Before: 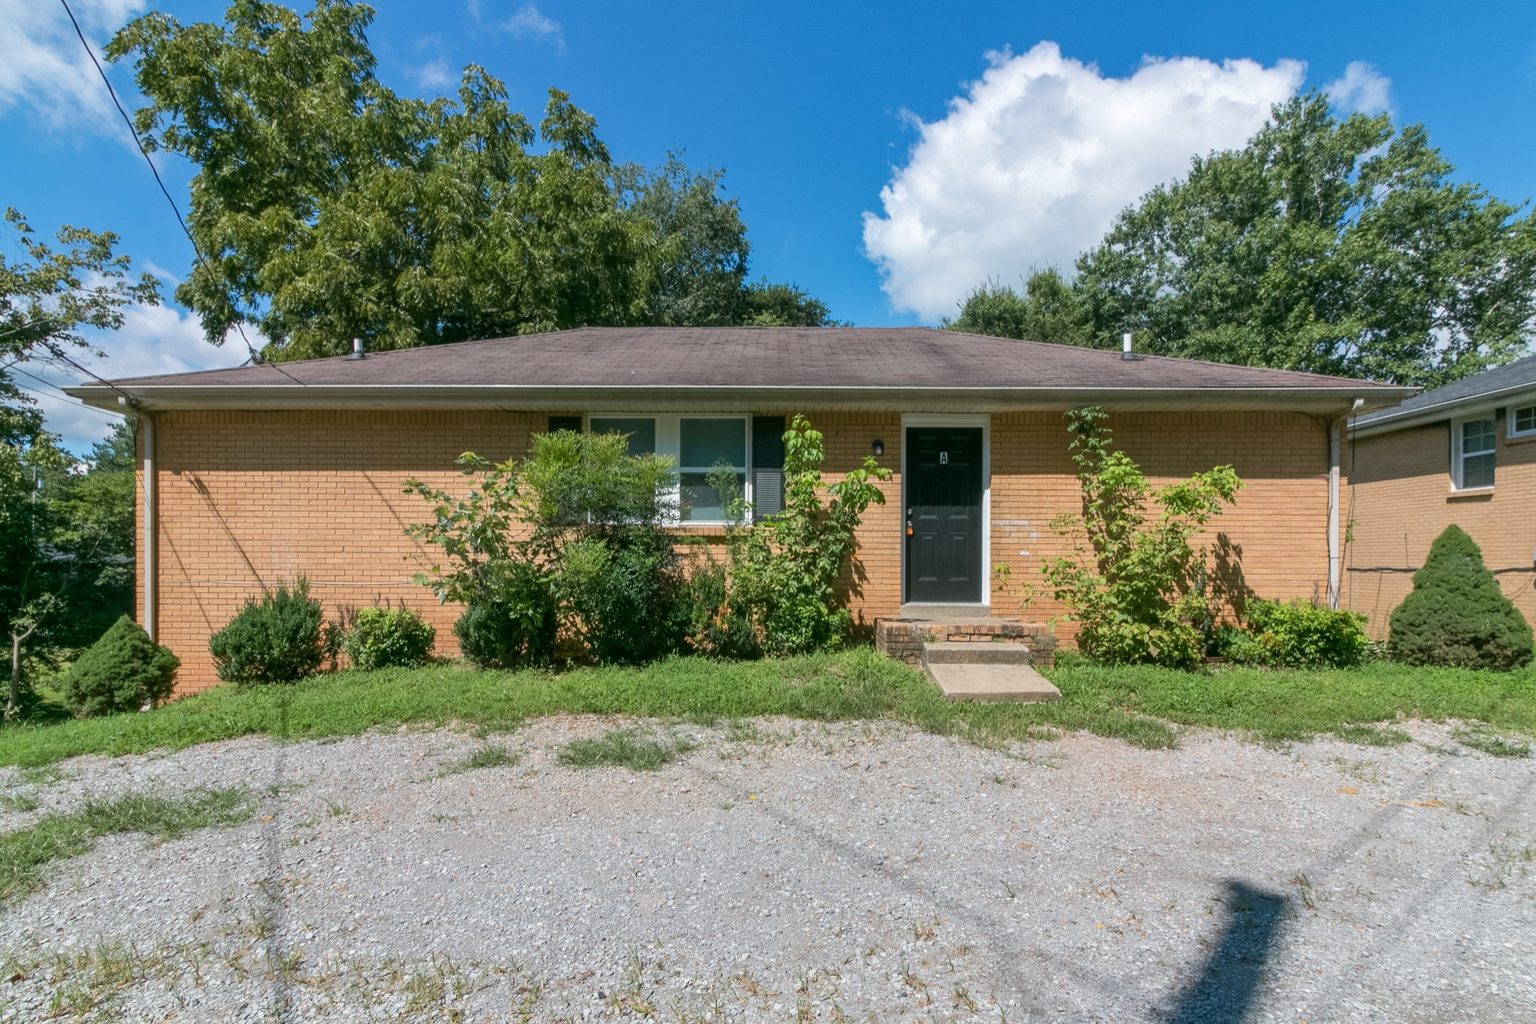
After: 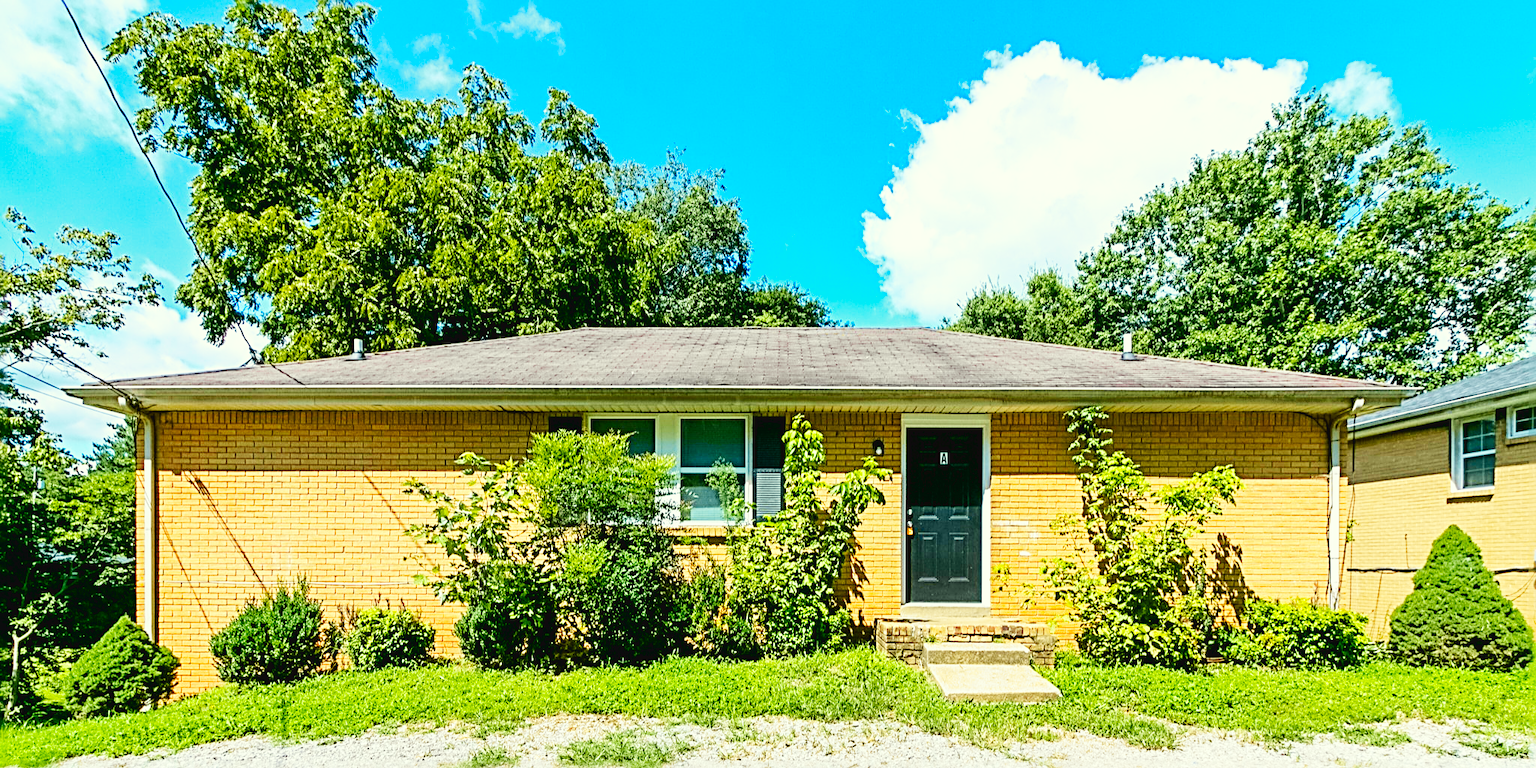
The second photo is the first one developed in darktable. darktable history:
base curve: curves: ch0 [(0, 0.003) (0.001, 0.002) (0.006, 0.004) (0.02, 0.022) (0.048, 0.086) (0.094, 0.234) (0.162, 0.431) (0.258, 0.629) (0.385, 0.8) (0.548, 0.918) (0.751, 0.988) (1, 1)], preserve colors none
crop: bottom 24.988%
color balance rgb: linear chroma grading › global chroma 15%, perceptual saturation grading › global saturation 30%
sharpen: radius 3.69, amount 0.928
shadows and highlights: radius 125.46, shadows 21.19, highlights -21.19, low approximation 0.01
tone curve: curves: ch0 [(0, 0.024) (0.049, 0.038) (0.176, 0.162) (0.33, 0.331) (0.432, 0.475) (0.601, 0.665) (0.843, 0.876) (1, 1)]; ch1 [(0, 0) (0.339, 0.358) (0.445, 0.439) (0.476, 0.47) (0.504, 0.504) (0.53, 0.511) (0.557, 0.558) (0.627, 0.635) (0.728, 0.746) (1, 1)]; ch2 [(0, 0) (0.327, 0.324) (0.417, 0.44) (0.46, 0.453) (0.502, 0.504) (0.526, 0.52) (0.54, 0.564) (0.606, 0.626) (0.76, 0.75) (1, 1)], color space Lab, independent channels, preserve colors none
color correction: highlights a* -4.28, highlights b* 6.53
